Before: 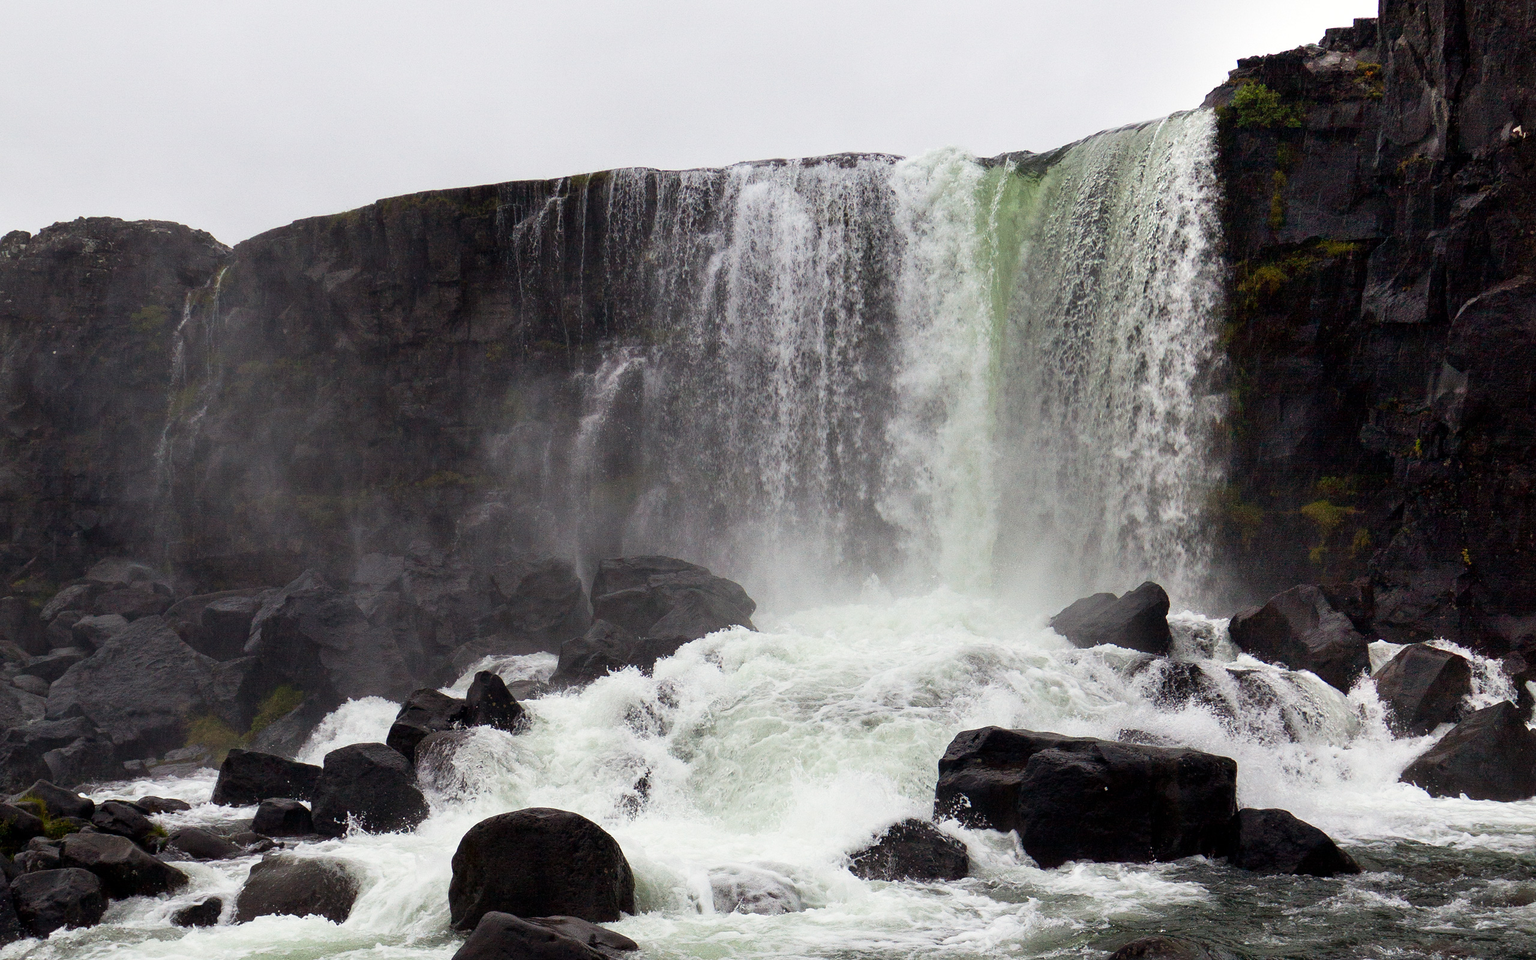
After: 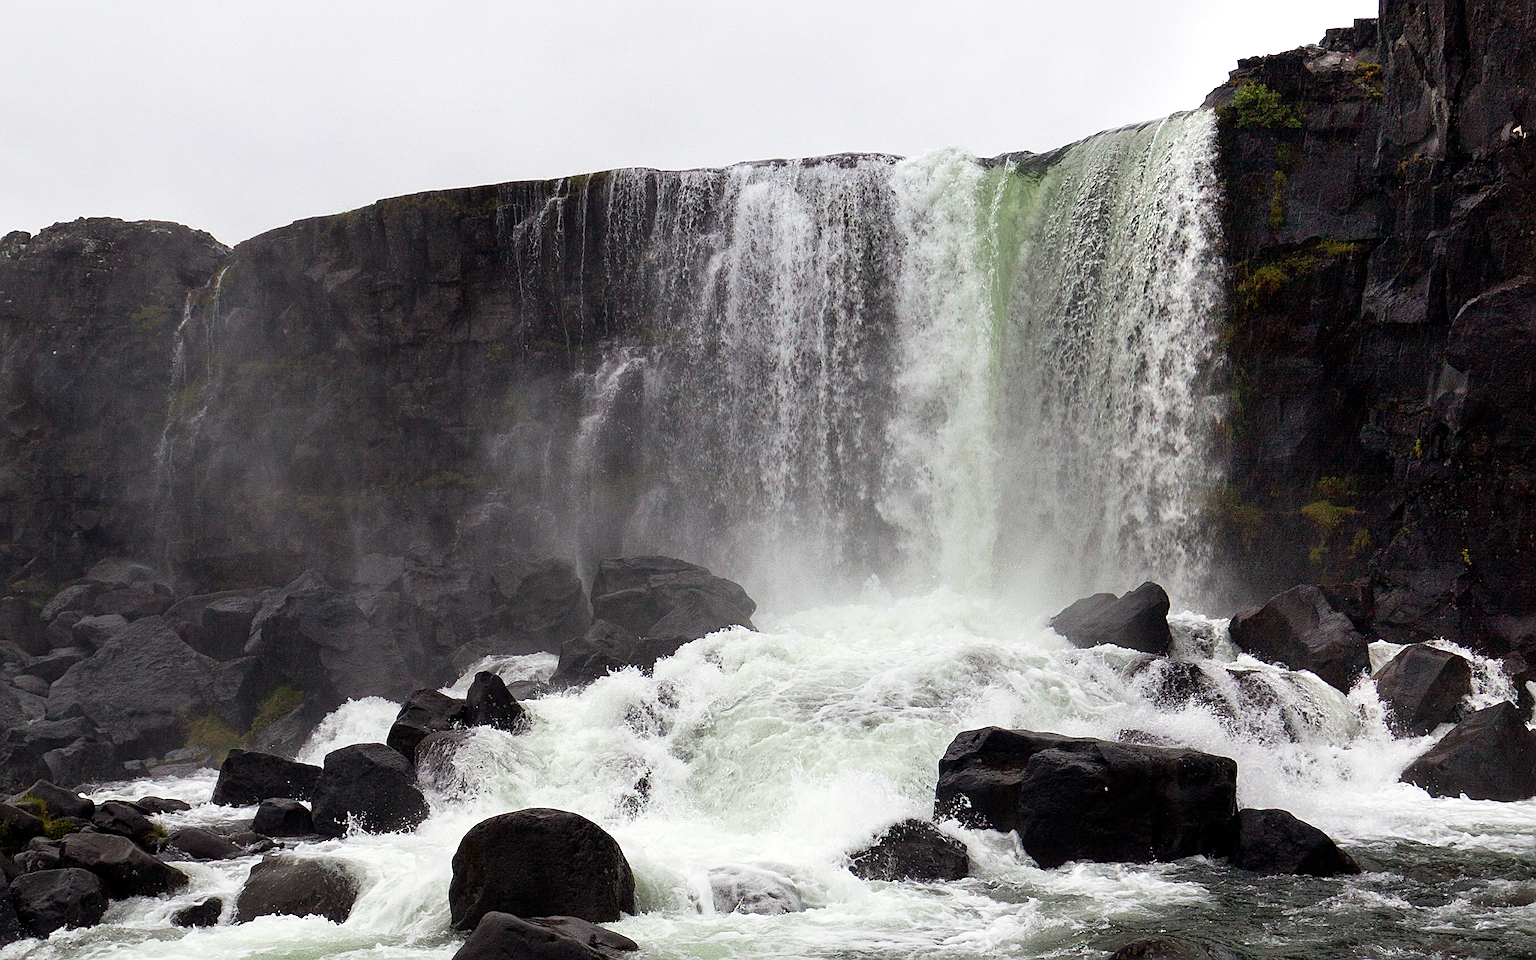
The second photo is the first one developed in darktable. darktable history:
levels: levels [0, 0.48, 0.961]
contrast brightness saturation: contrast 0.009, saturation -0.056
sharpen: on, module defaults
